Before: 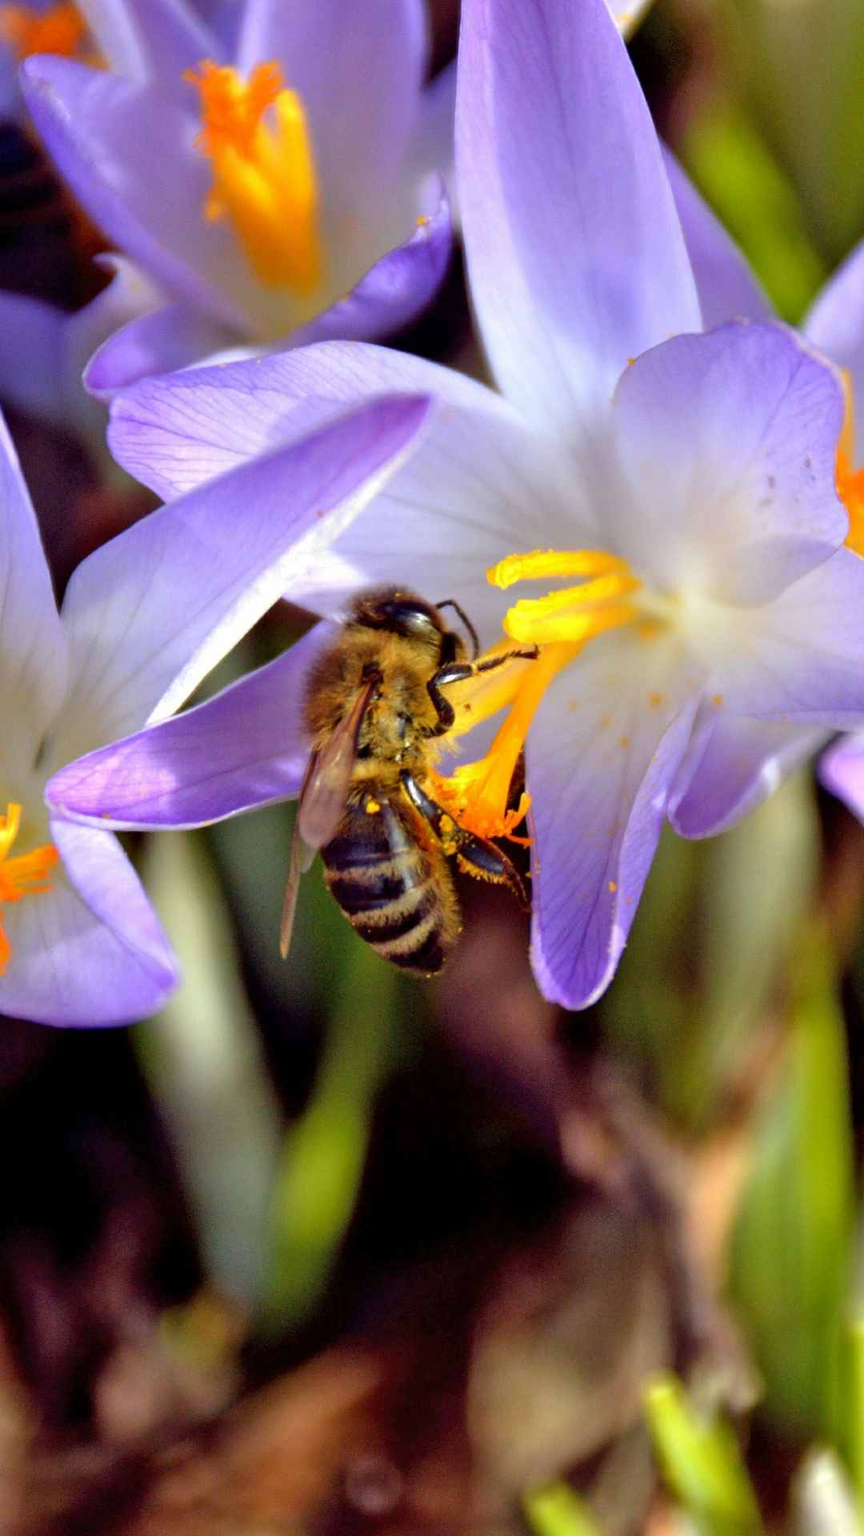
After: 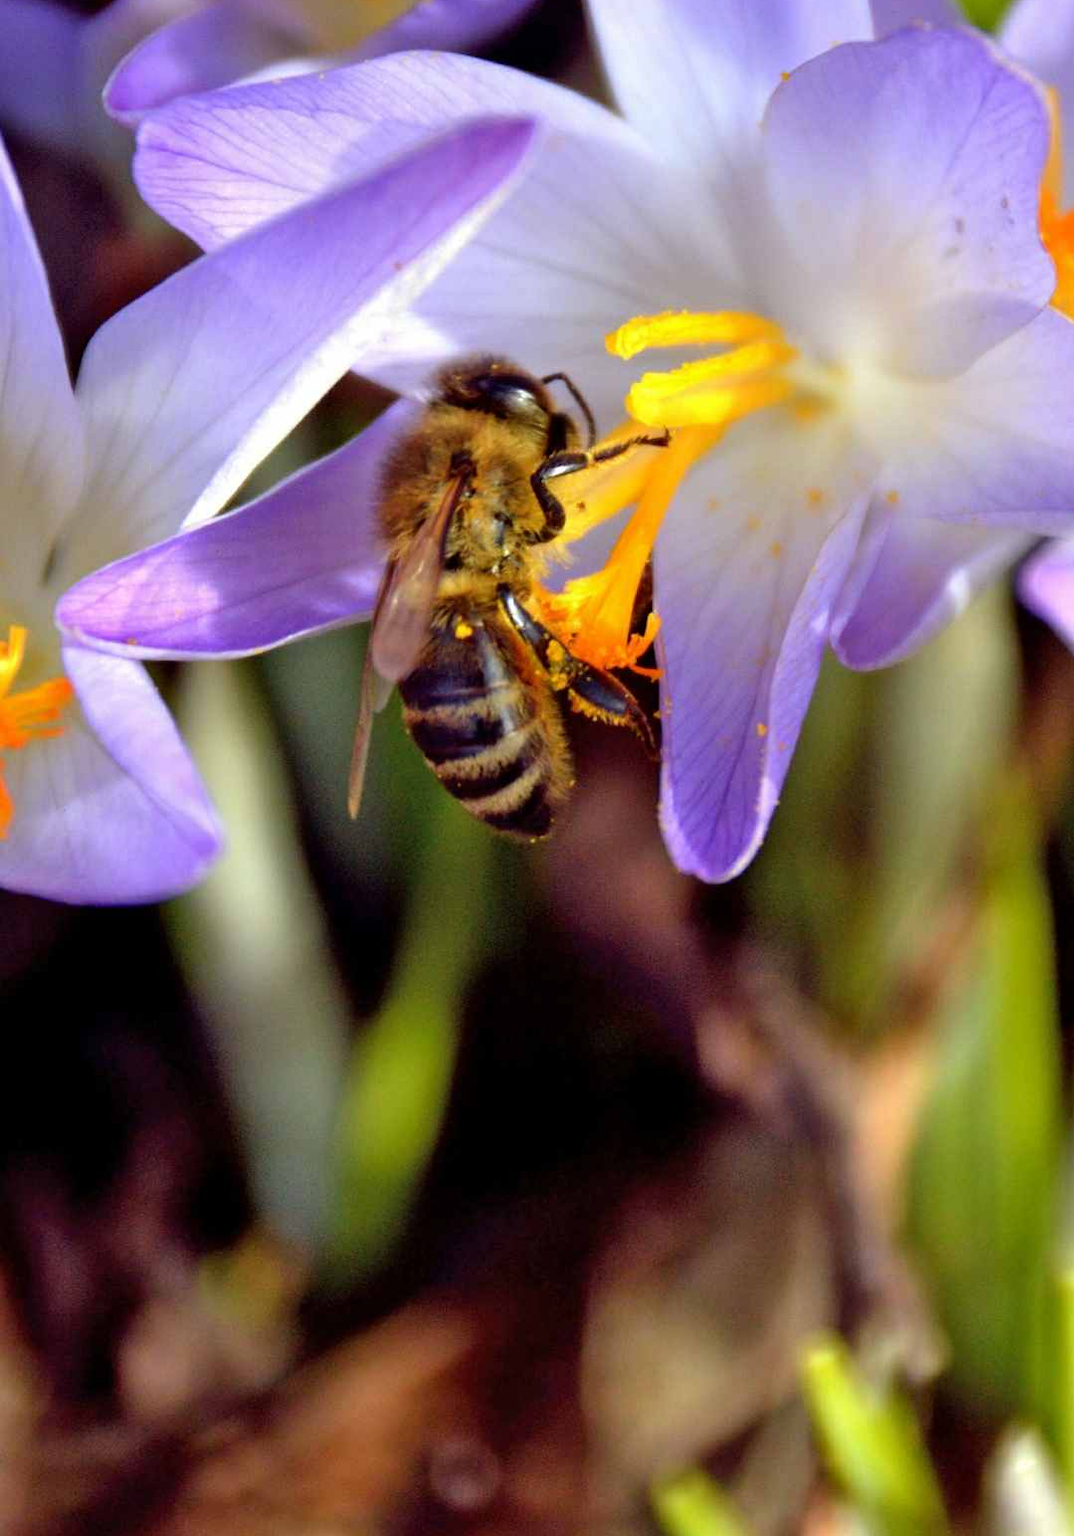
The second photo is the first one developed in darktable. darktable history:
crop and rotate: top 19.574%
